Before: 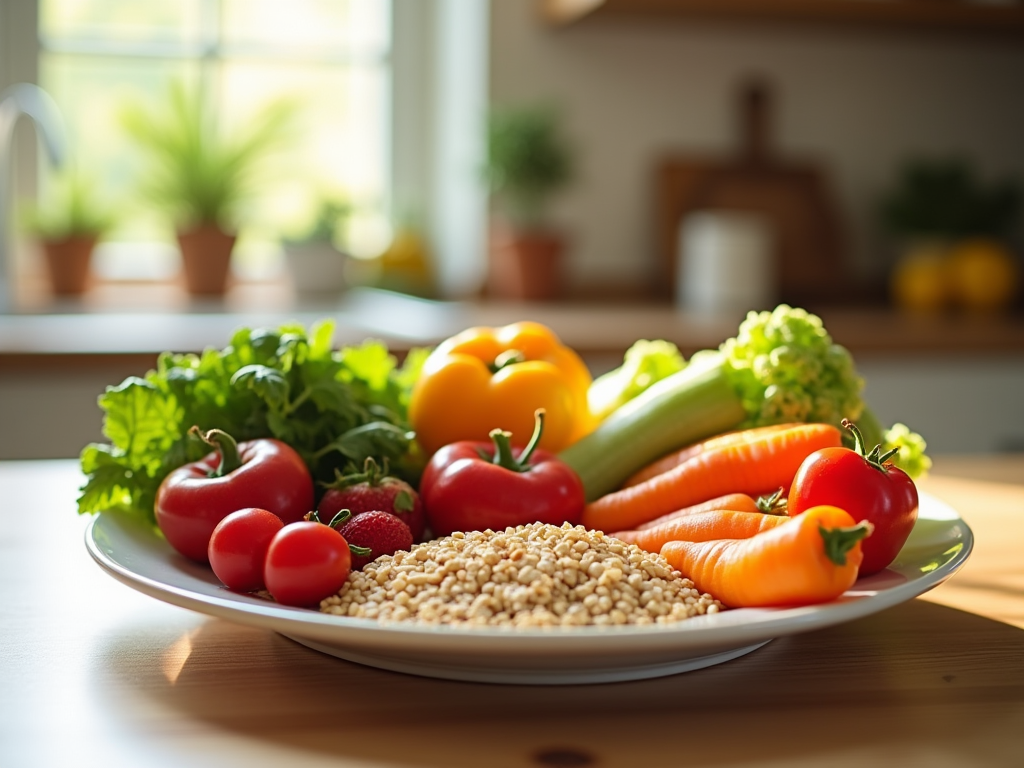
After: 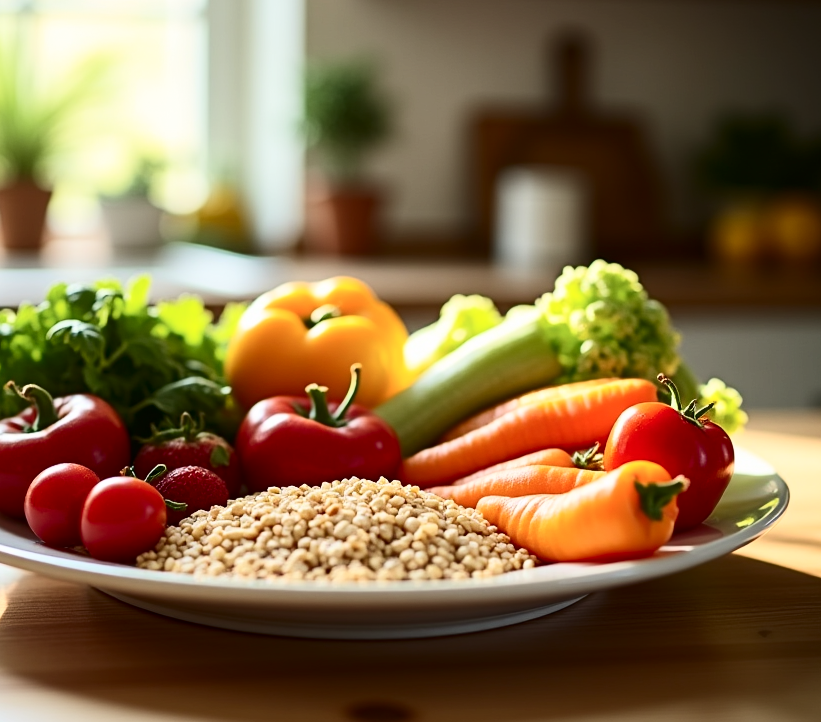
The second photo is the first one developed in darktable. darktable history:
crop and rotate: left 18.048%, top 5.962%, right 1.773%
contrast brightness saturation: contrast 0.289
